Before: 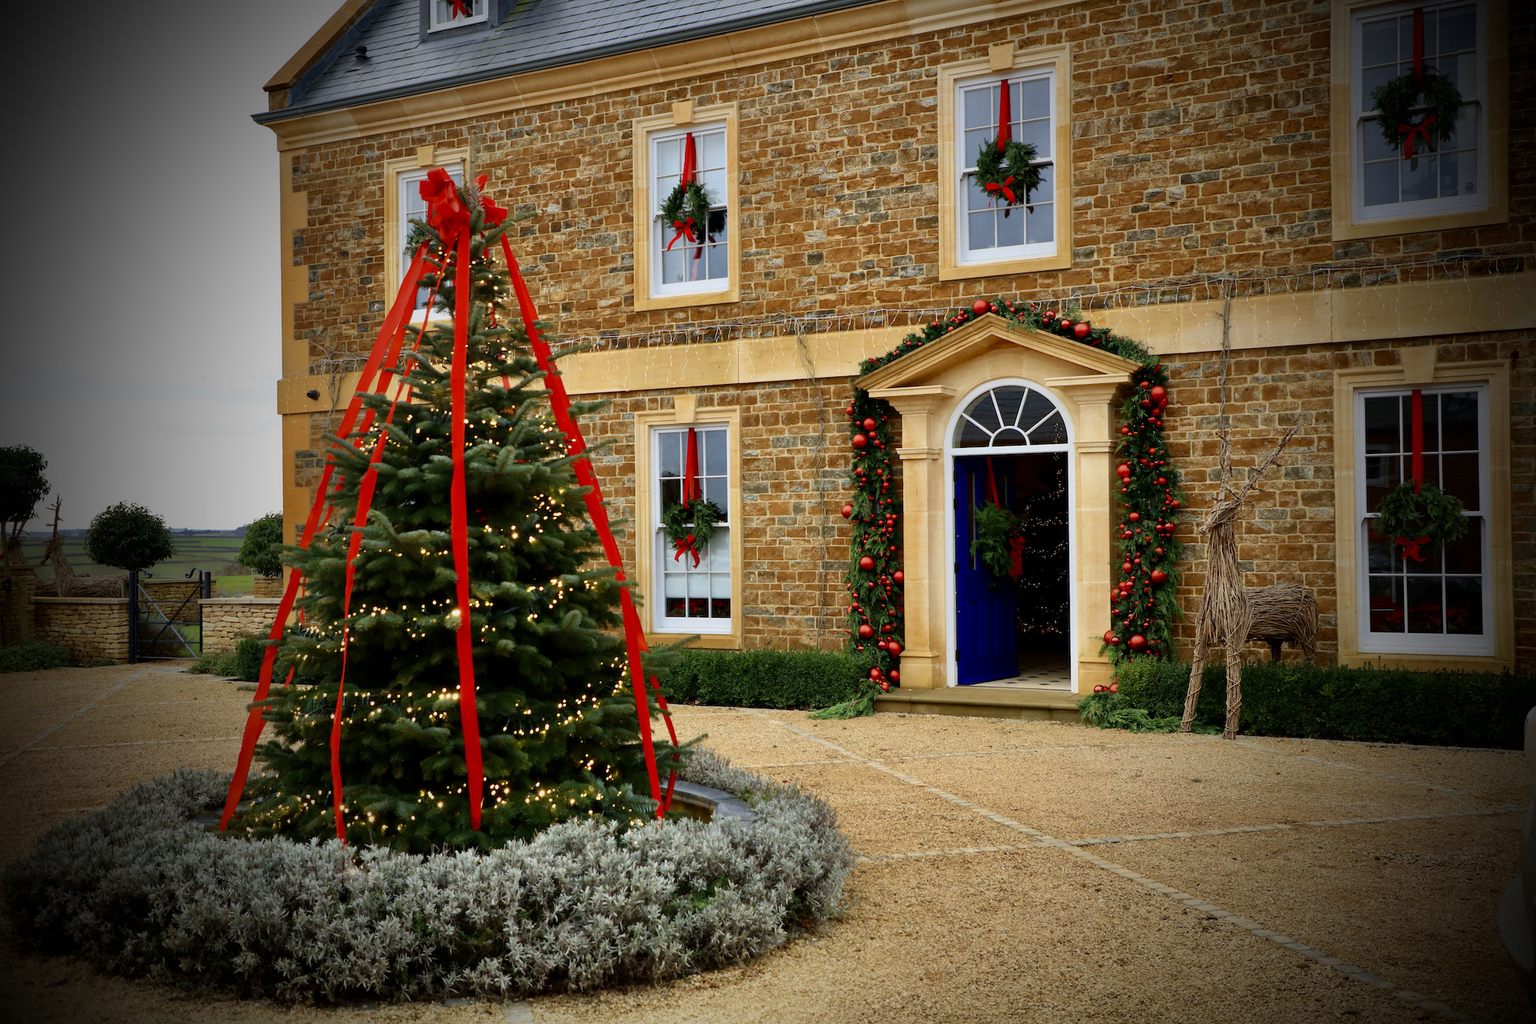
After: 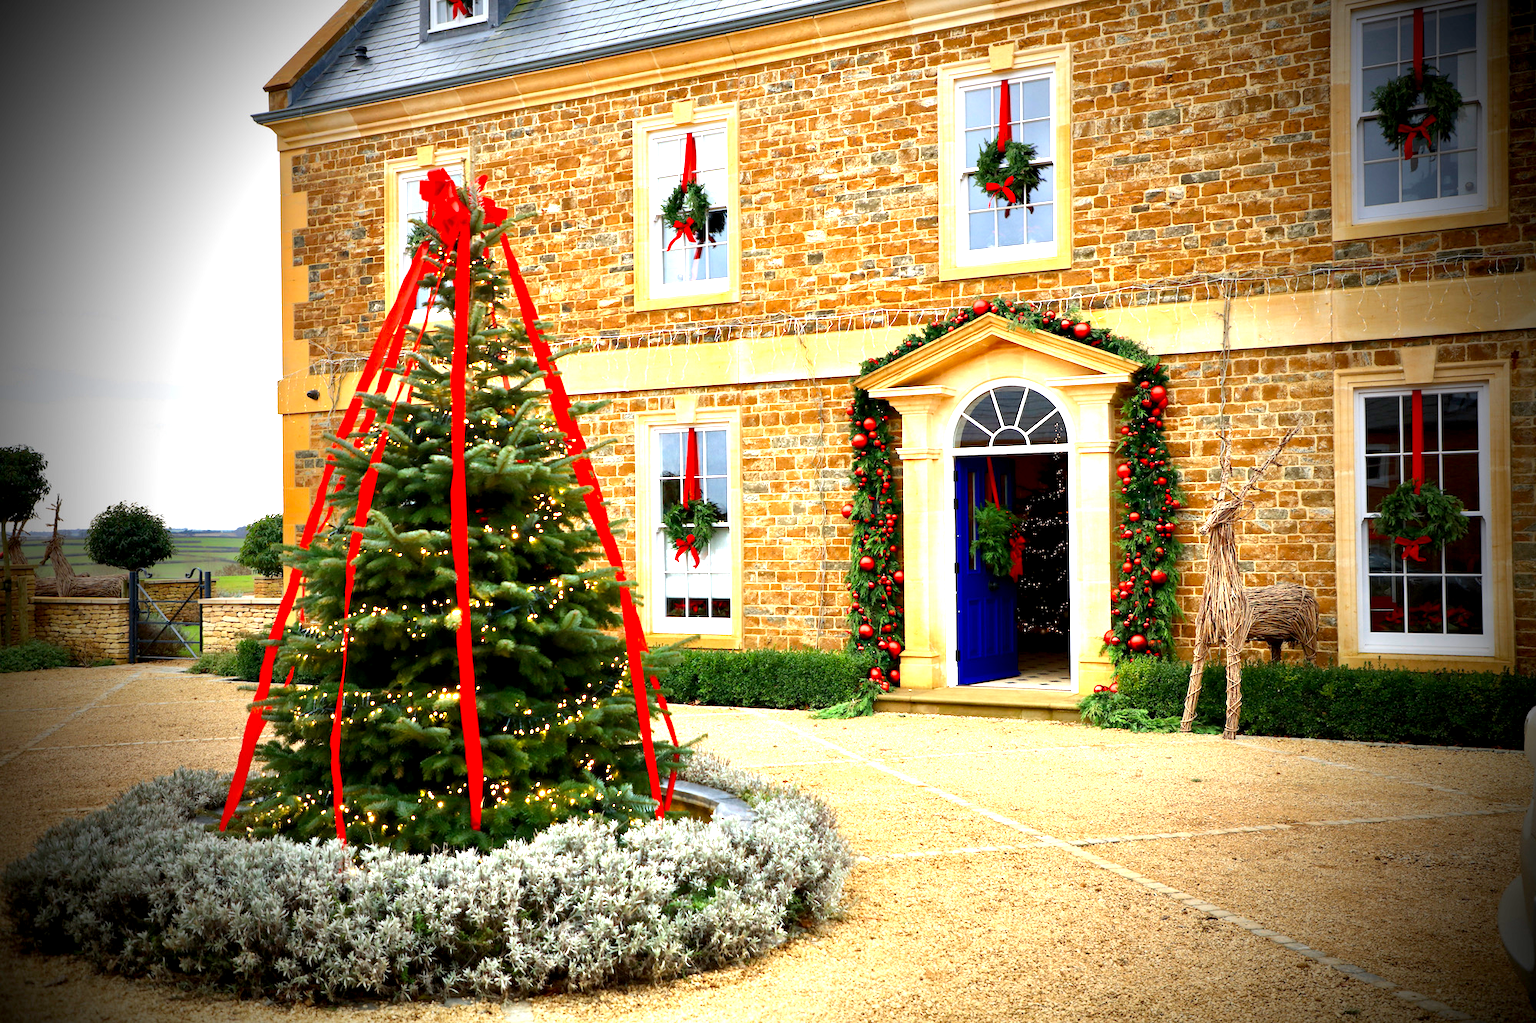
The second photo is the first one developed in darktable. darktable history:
exposure: black level correction 0.001, exposure 1.738 EV, compensate highlight preservation false
